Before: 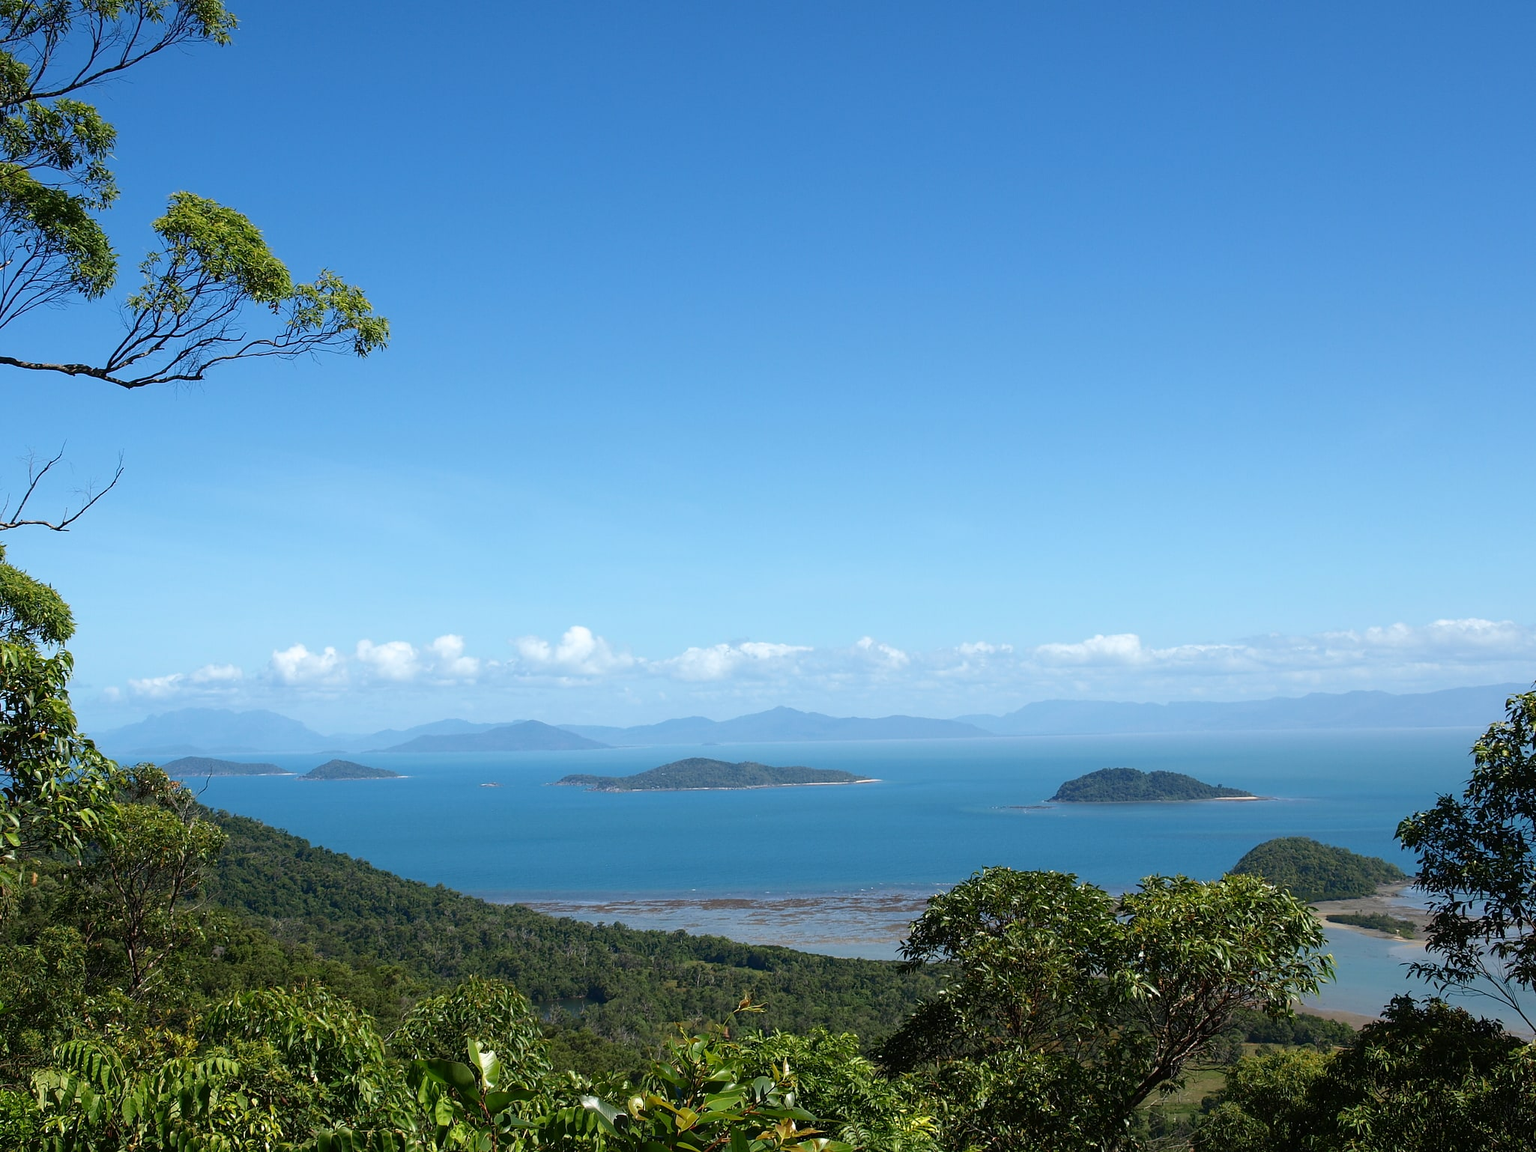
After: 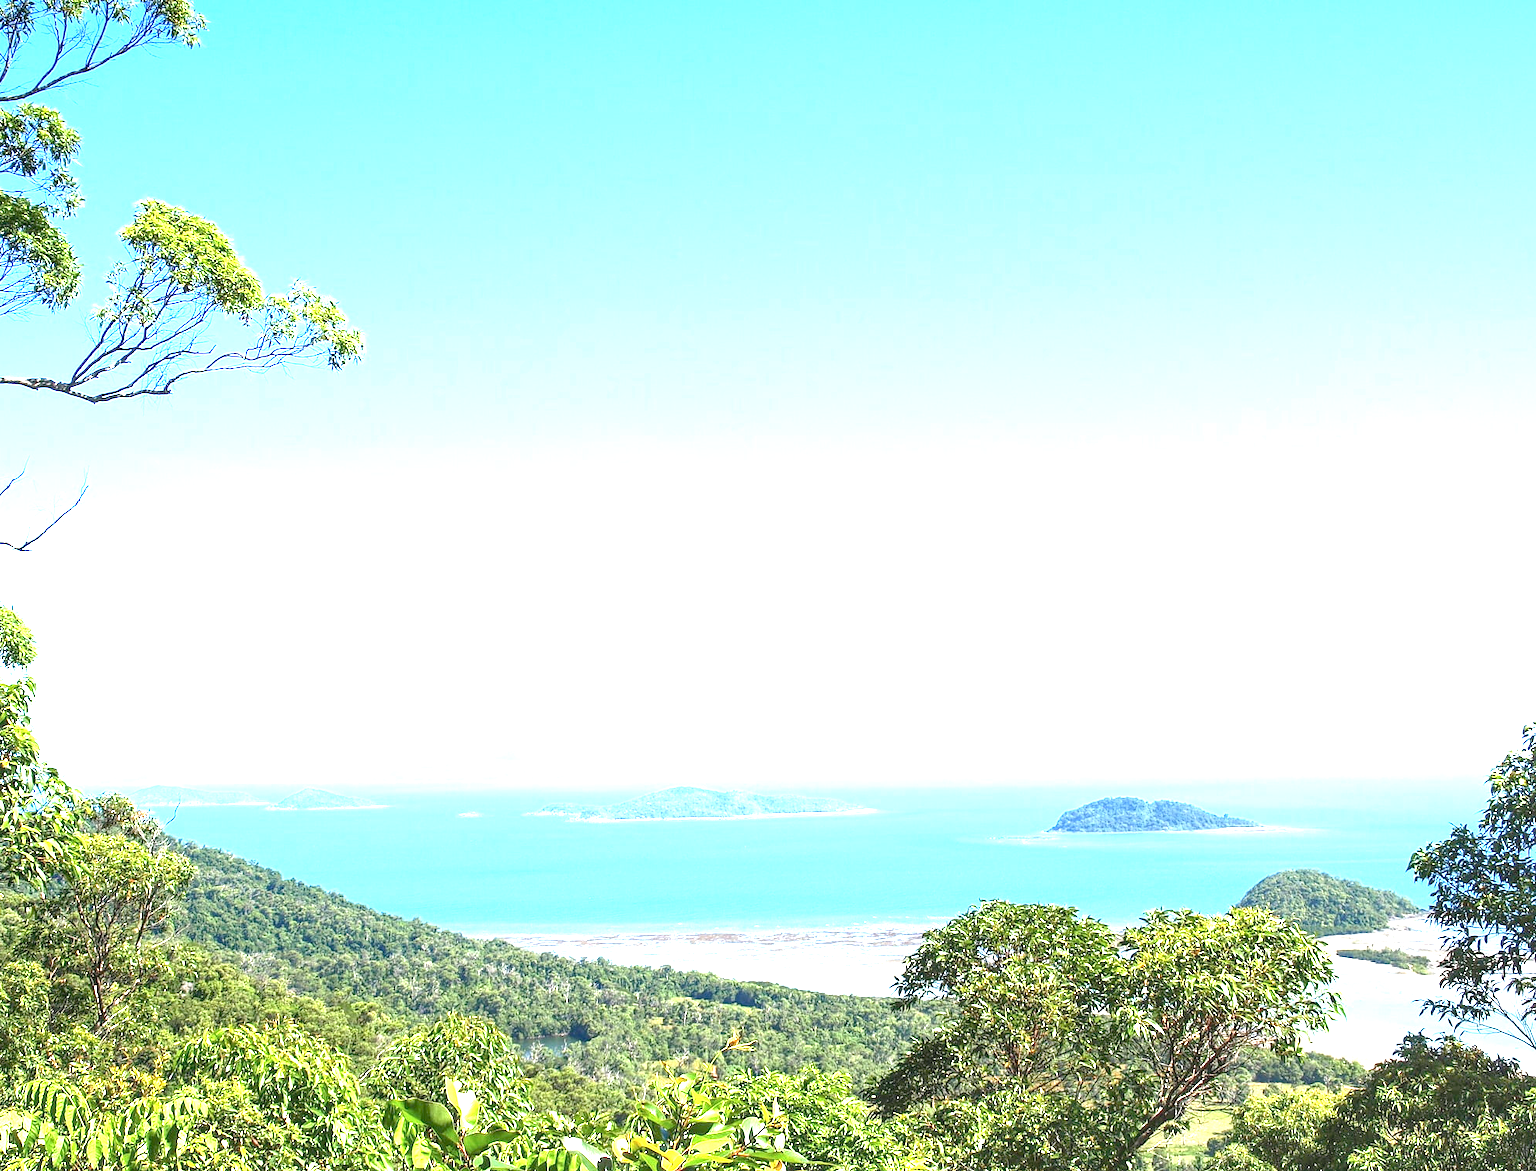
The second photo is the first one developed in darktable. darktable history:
crop and rotate: left 2.512%, right 1.07%, bottom 1.976%
exposure: black level correction 0.001, exposure 2.653 EV, compensate highlight preservation false
local contrast: on, module defaults
